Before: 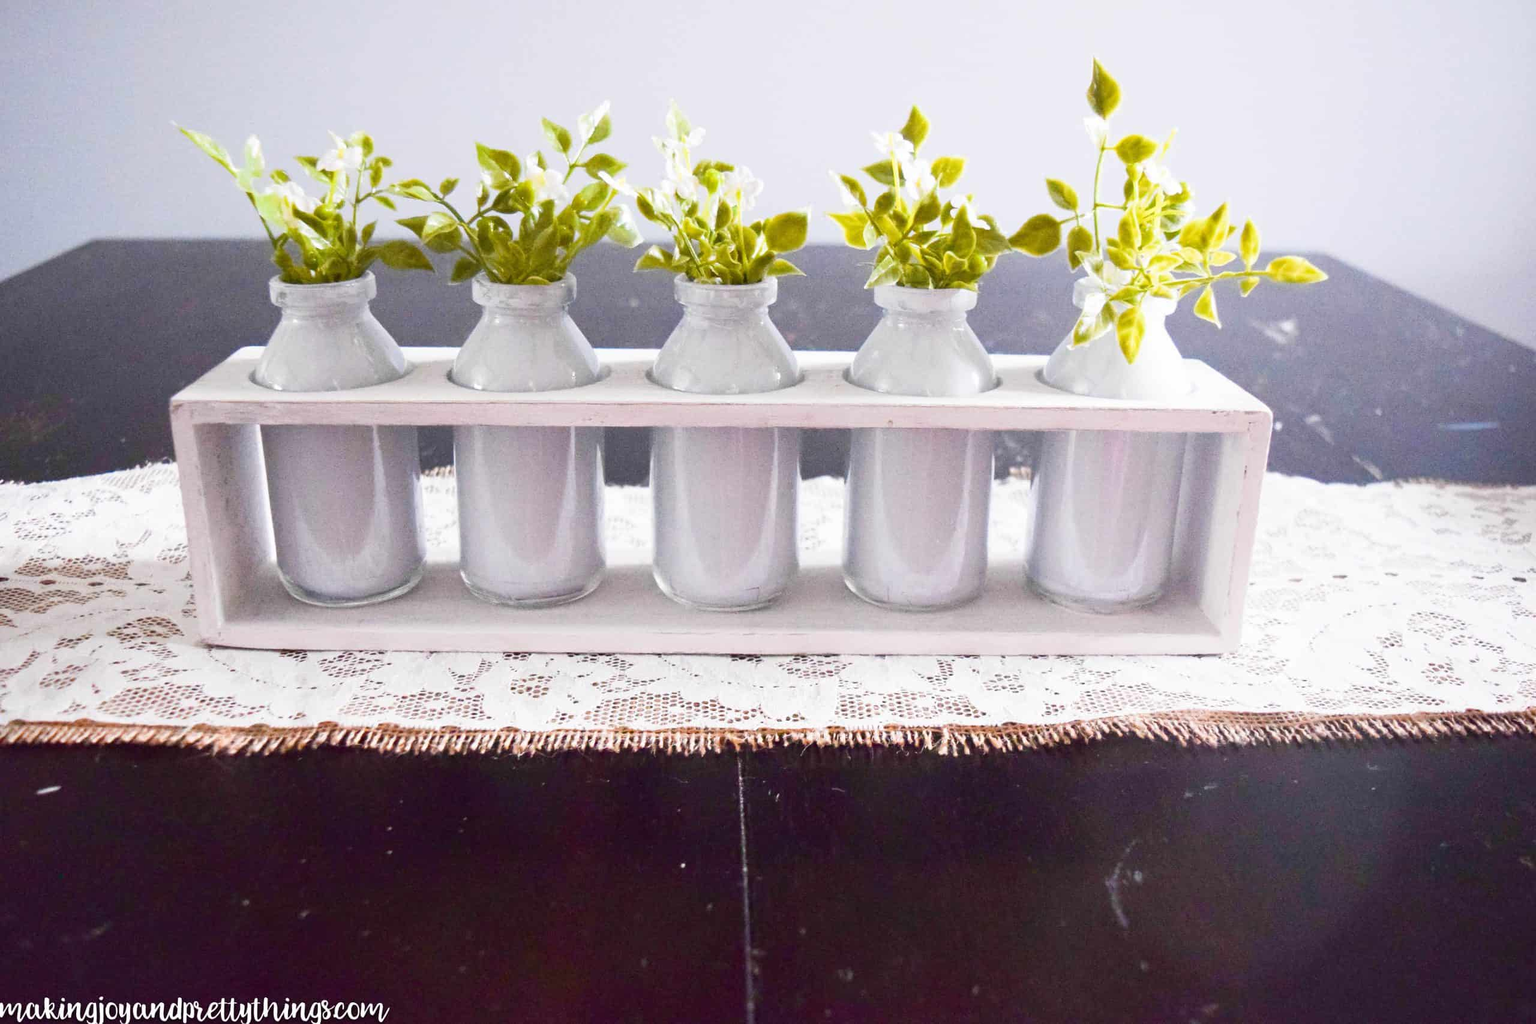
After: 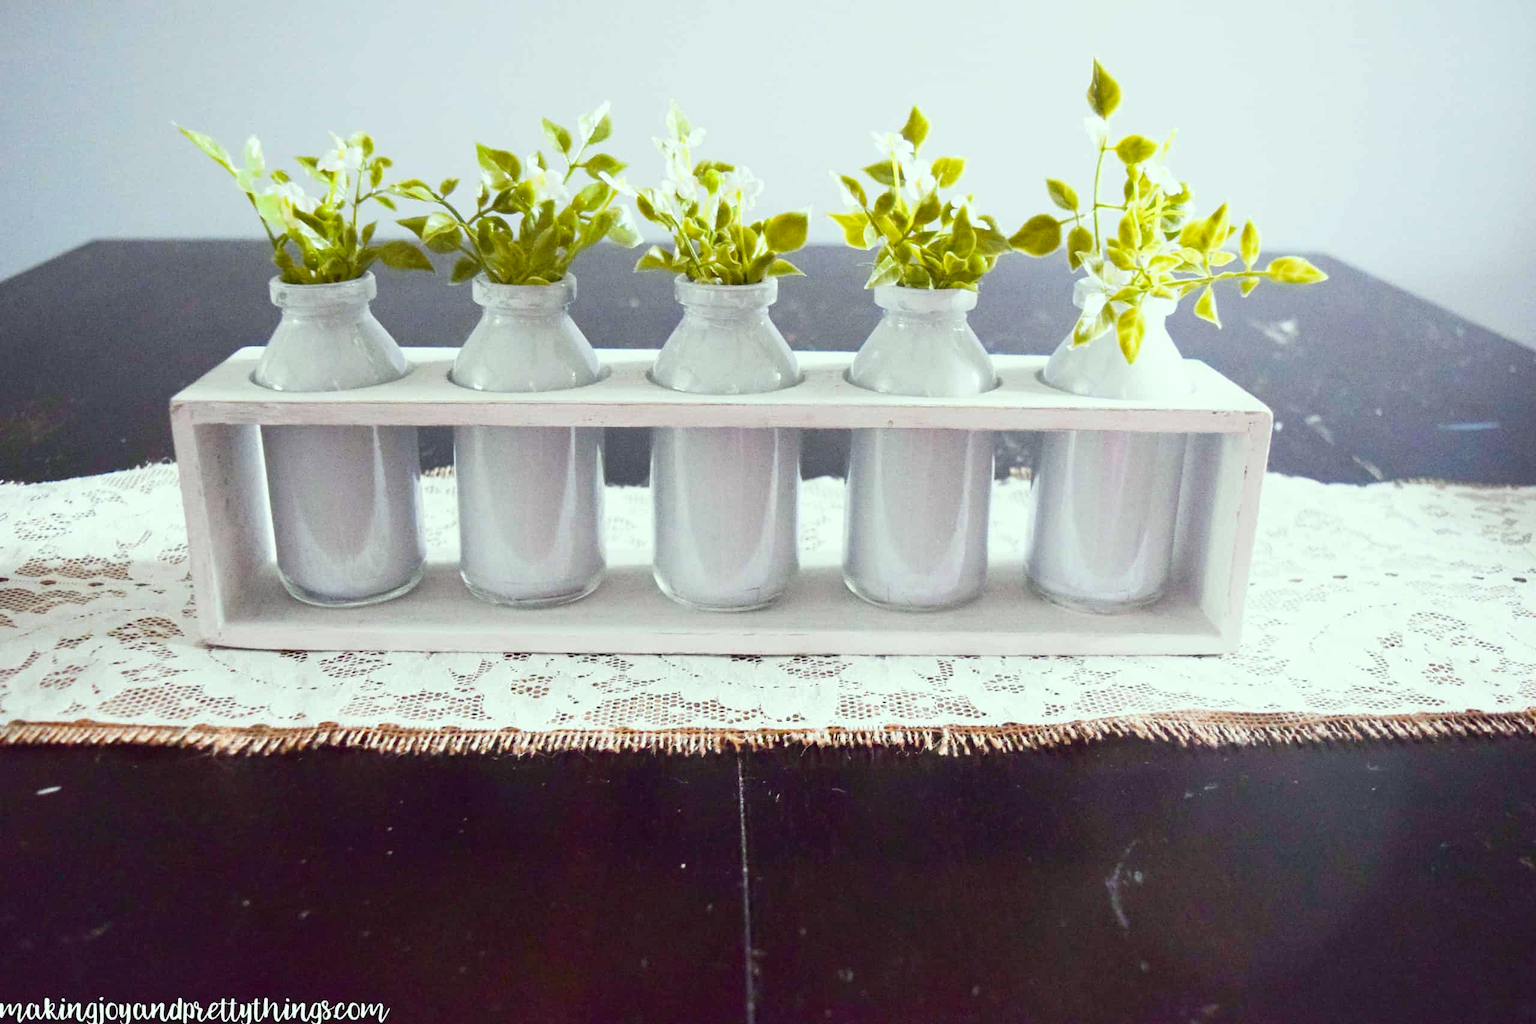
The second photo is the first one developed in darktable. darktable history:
color correction: highlights a* -8.43, highlights b* 3.63
